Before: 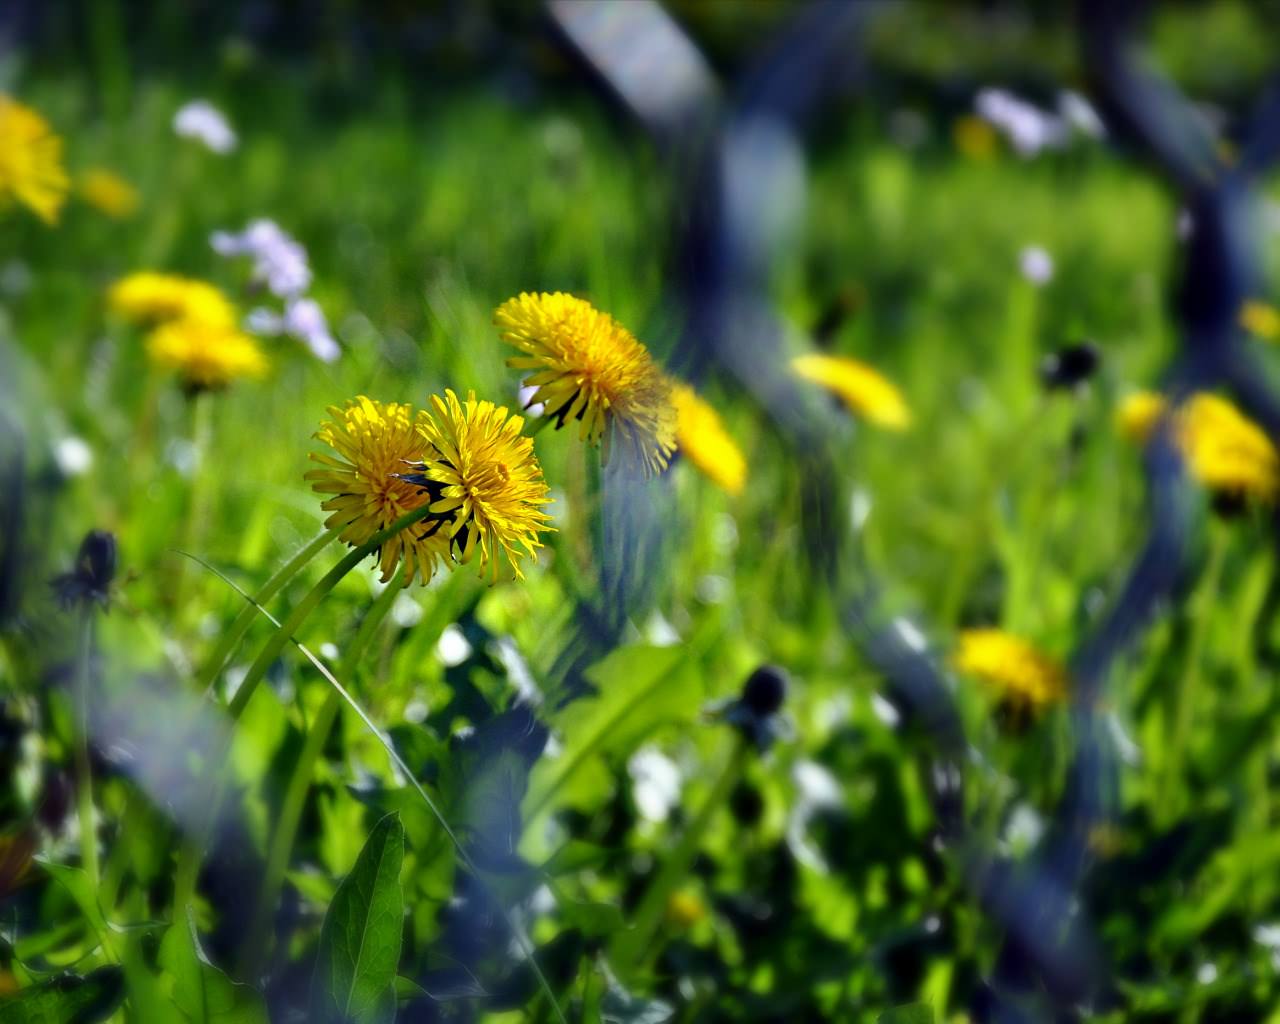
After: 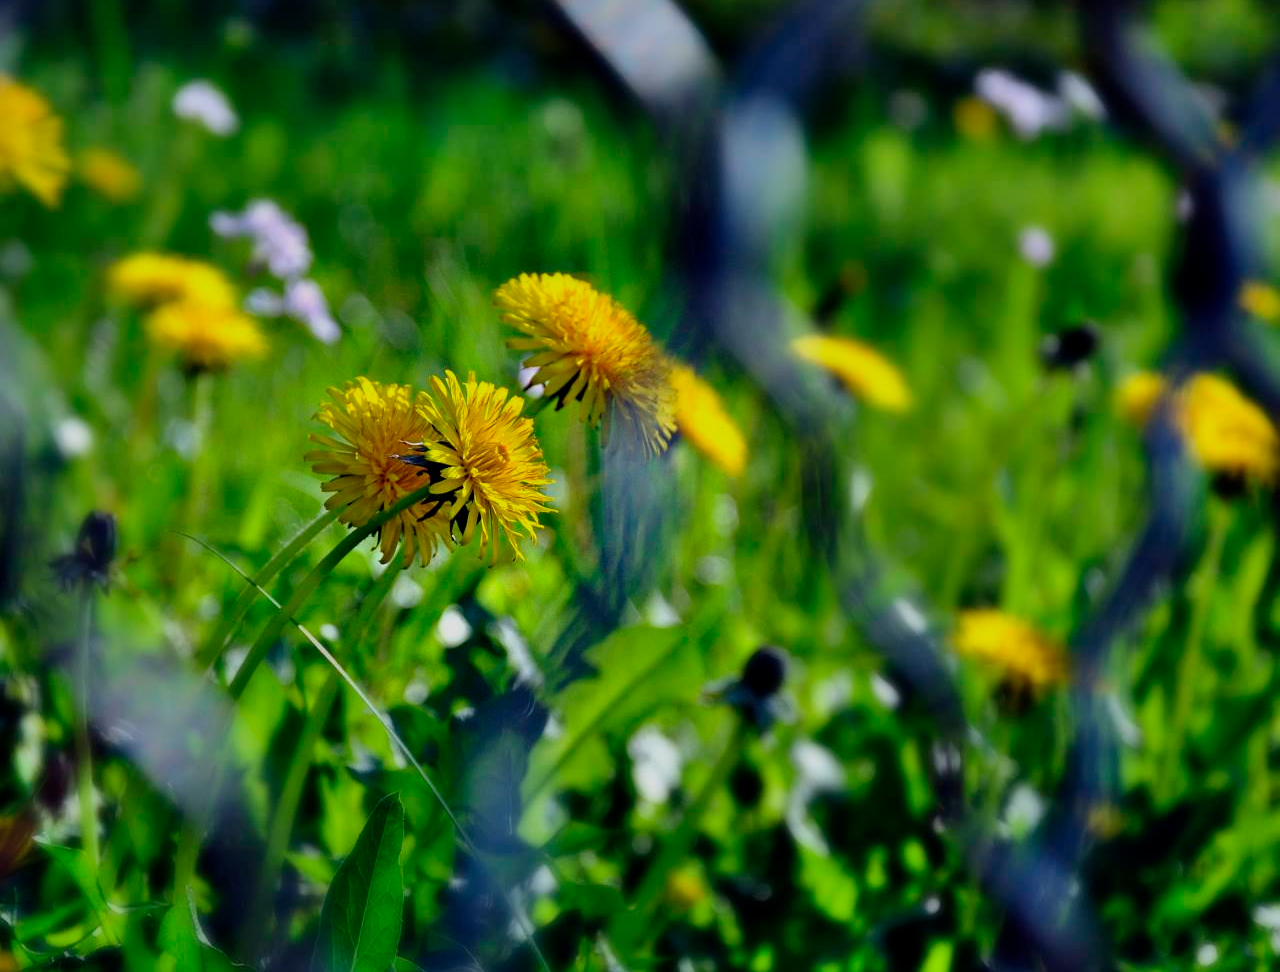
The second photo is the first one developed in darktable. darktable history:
tone equalizer: edges refinement/feathering 500, mask exposure compensation -1.57 EV, preserve details no
exposure: exposure -0.44 EV, compensate exposure bias true, compensate highlight preservation false
crop and rotate: top 1.906%, bottom 3.085%
shadows and highlights: radius 106.97, shadows 45.5, highlights -66.5, low approximation 0.01, soften with gaussian
